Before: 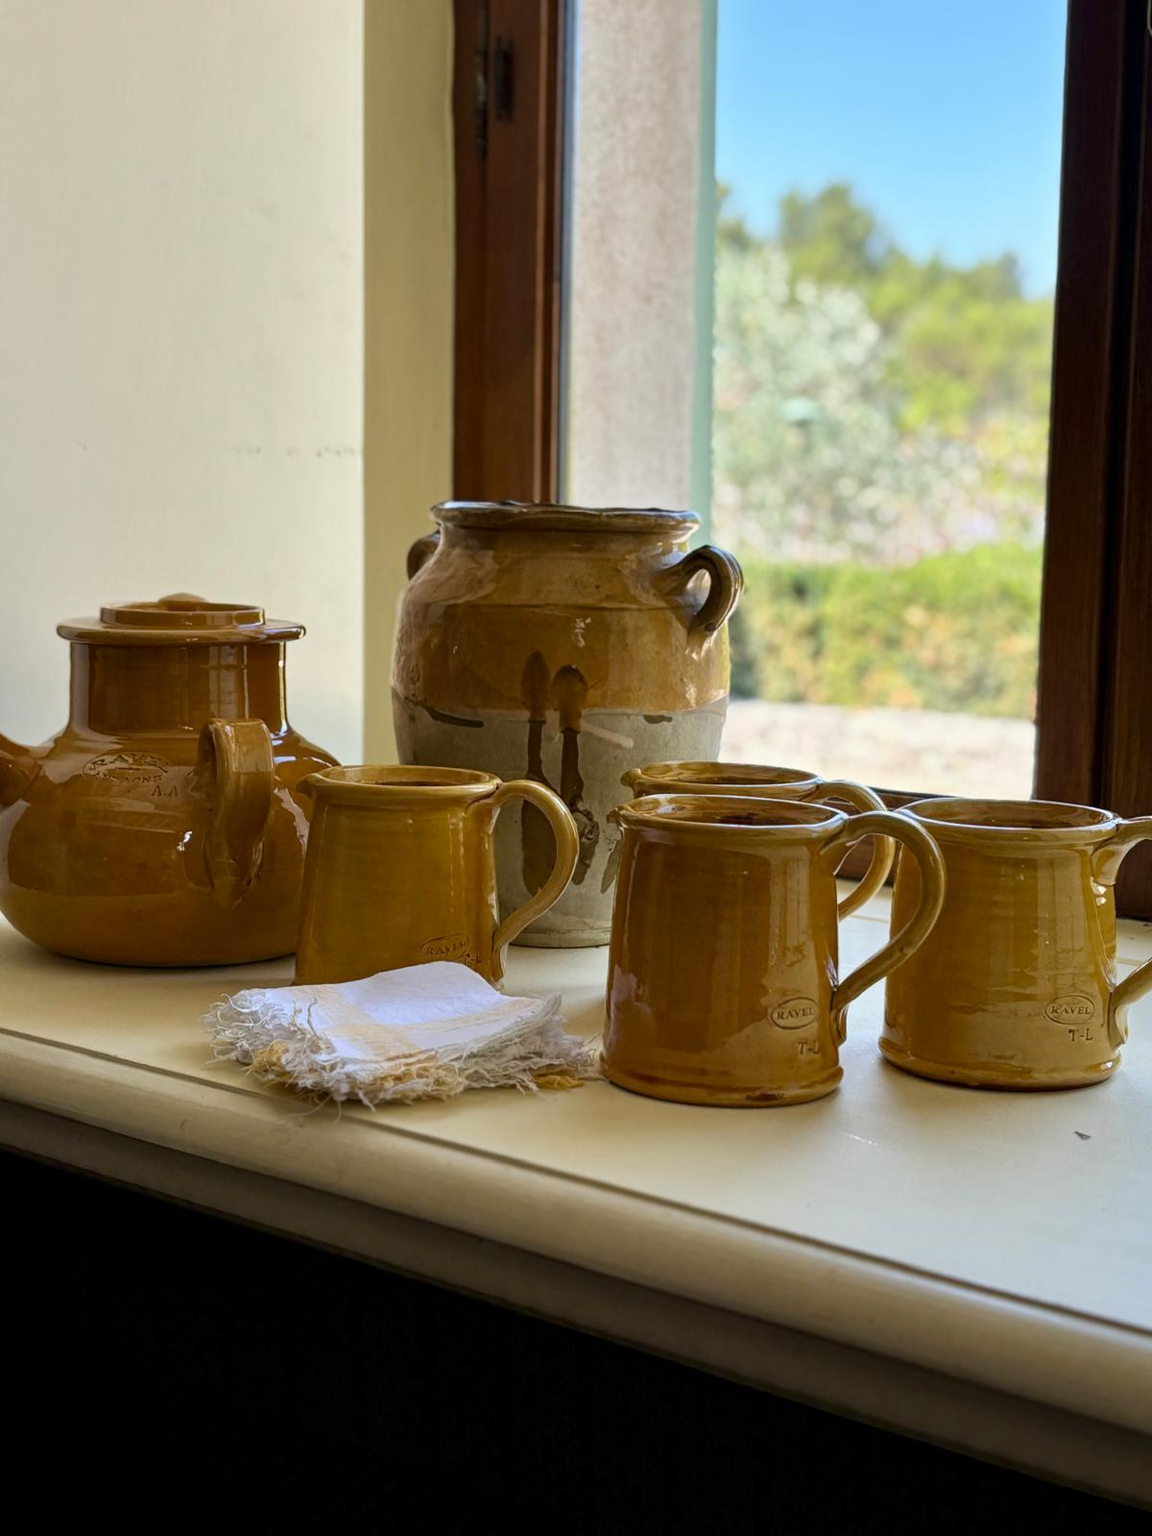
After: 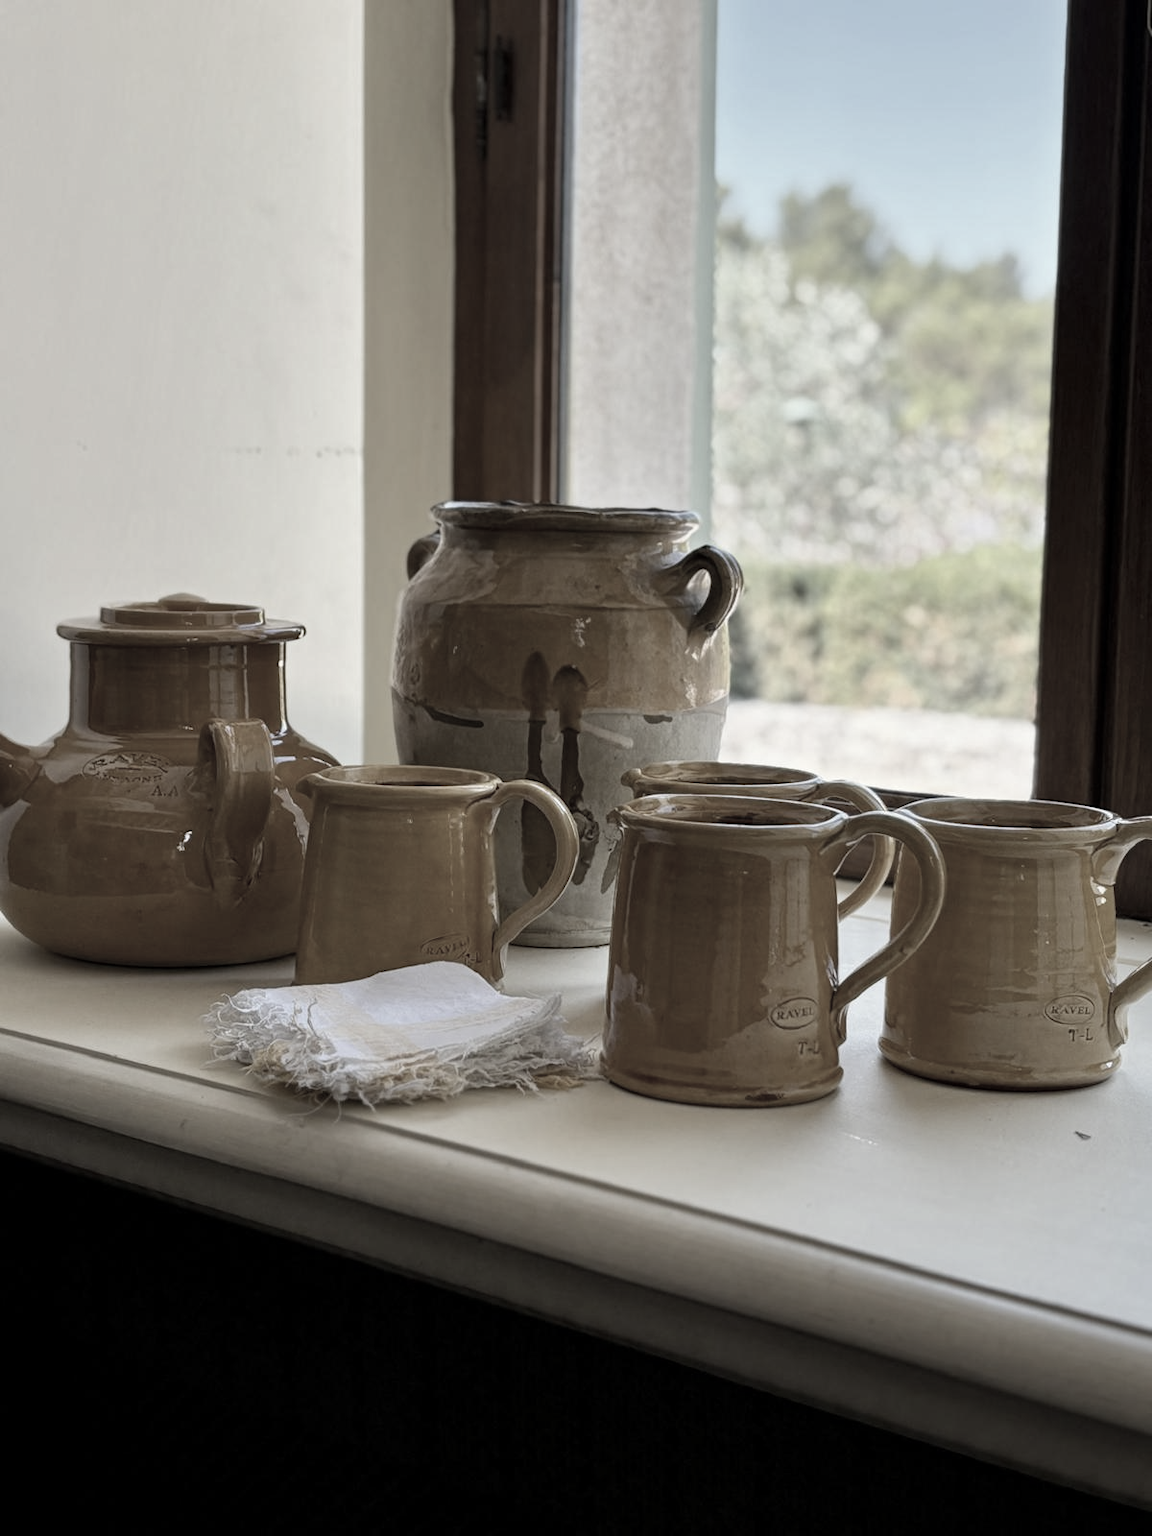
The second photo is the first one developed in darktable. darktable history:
color correction: highlights b* 0.037, saturation 0.287
